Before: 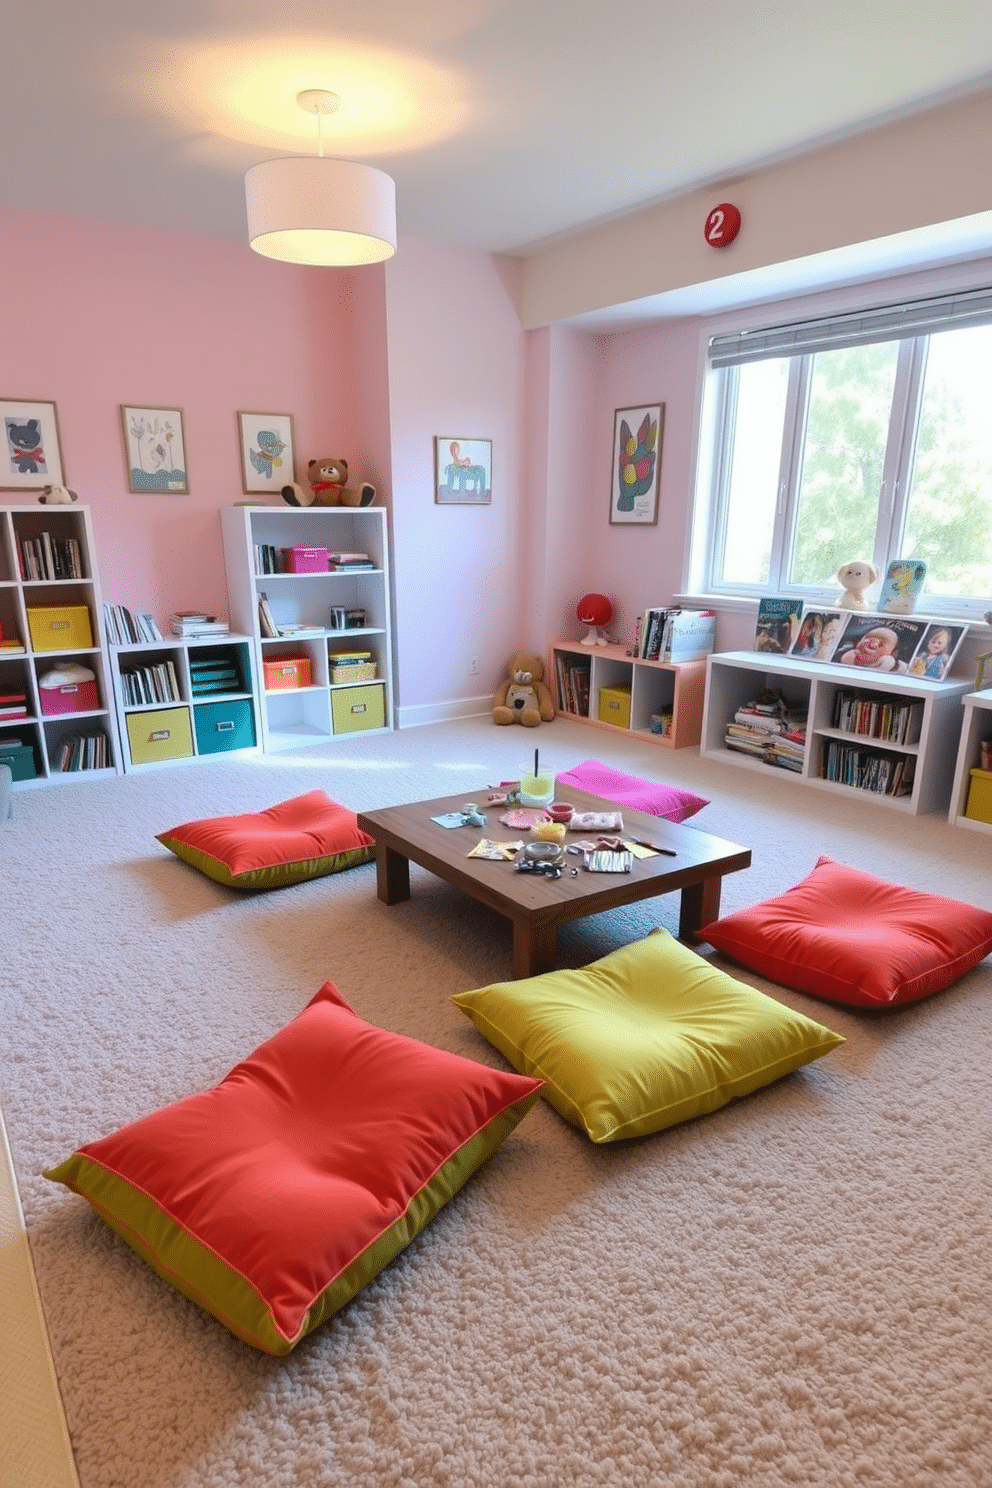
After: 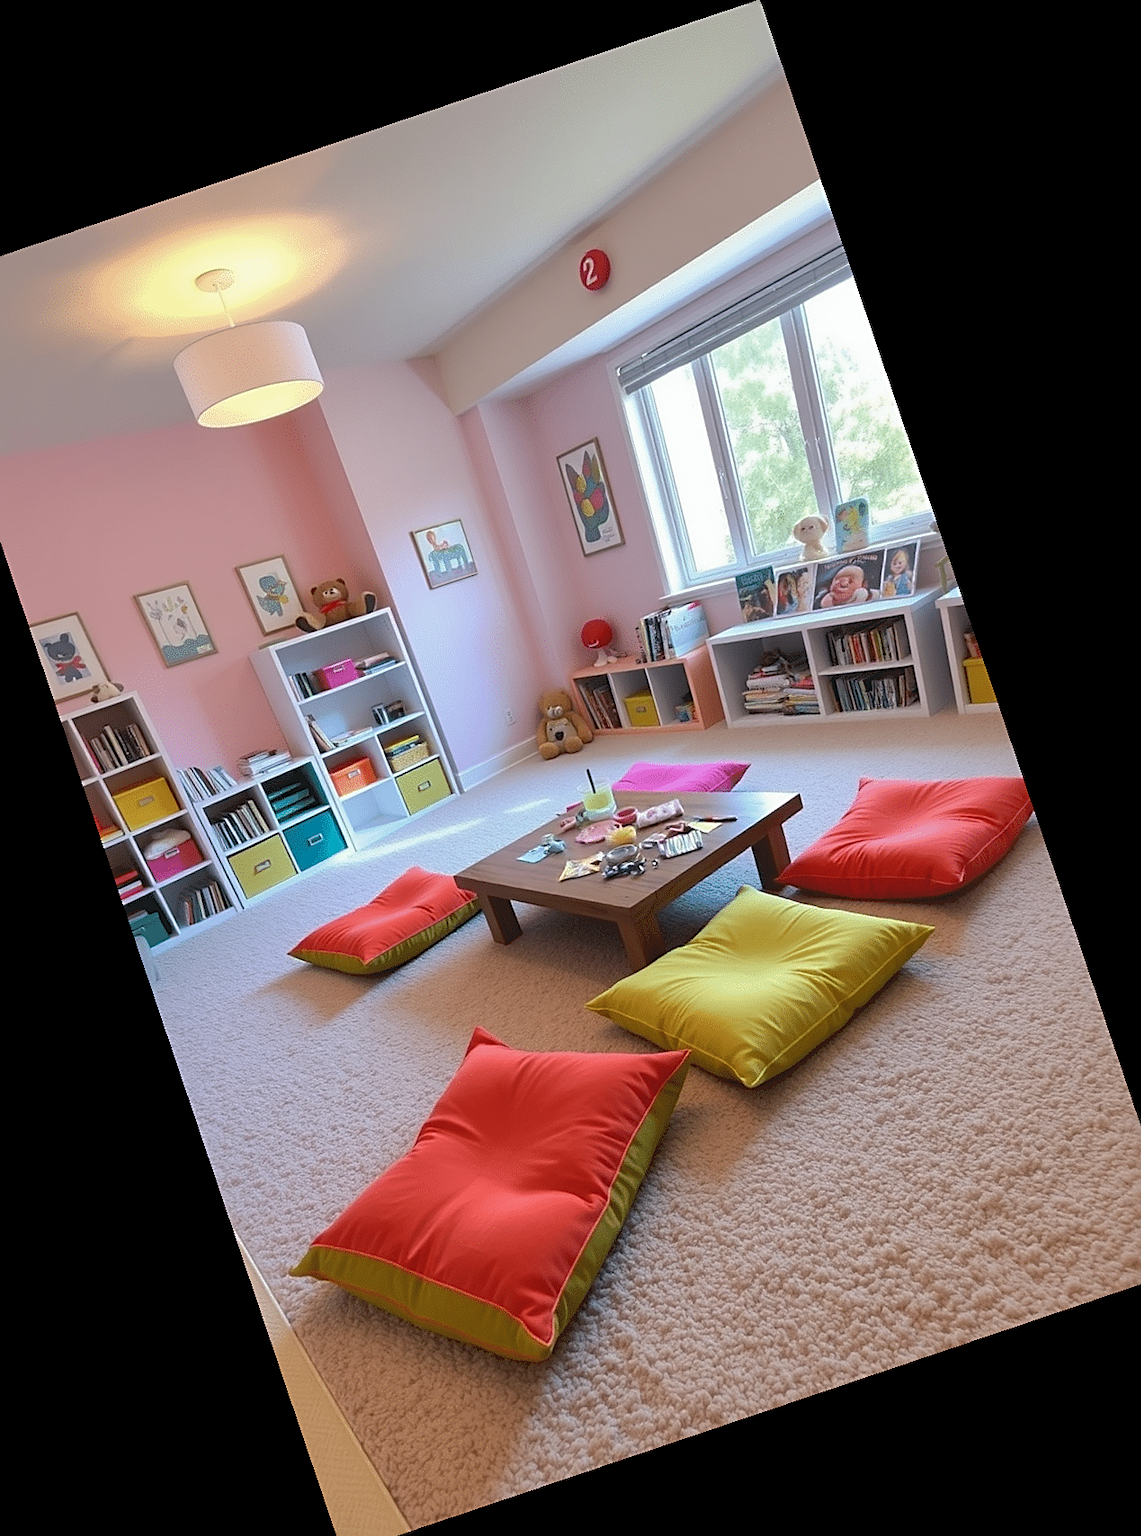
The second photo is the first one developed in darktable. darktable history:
sharpen: on, module defaults
crop and rotate: angle 18.69°, left 6.725%, right 3.636%, bottom 1.071%
shadows and highlights: on, module defaults
